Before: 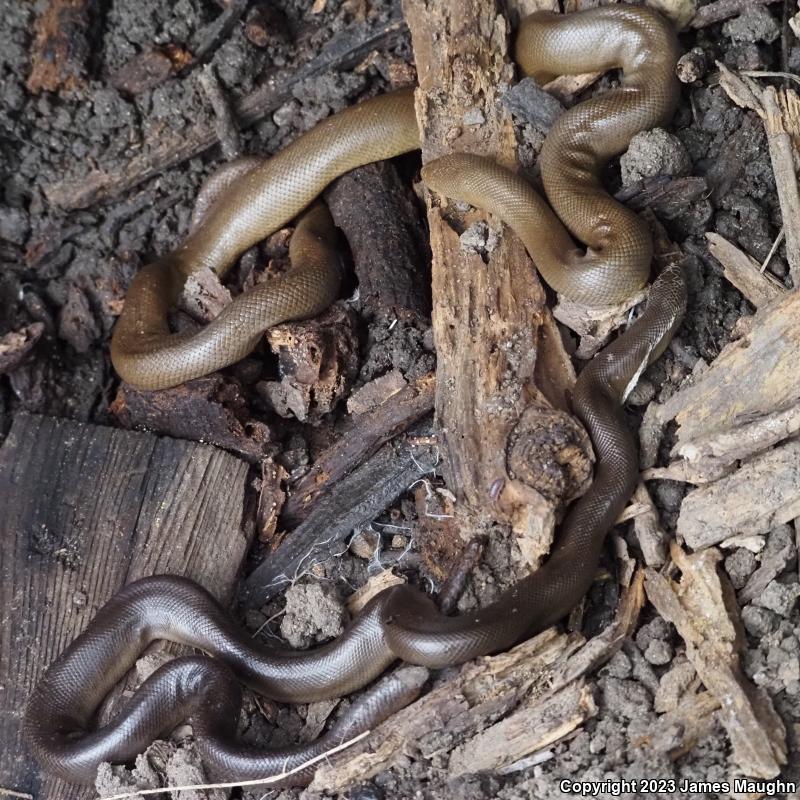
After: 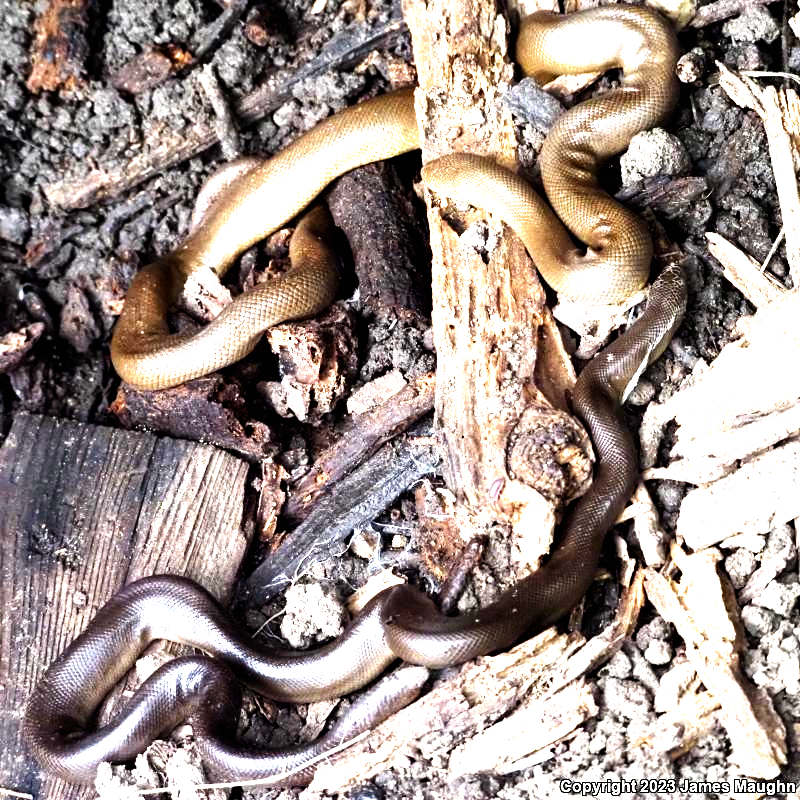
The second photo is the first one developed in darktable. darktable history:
exposure: exposure 1.223 EV, compensate highlight preservation false
filmic rgb: black relative exposure -8.2 EV, white relative exposure 2.2 EV, threshold 3 EV, hardness 7.11, latitude 85.74%, contrast 1.696, highlights saturation mix -4%, shadows ↔ highlights balance -2.69%, preserve chrominance no, color science v5 (2021), contrast in shadows safe, contrast in highlights safe, enable highlight reconstruction true
